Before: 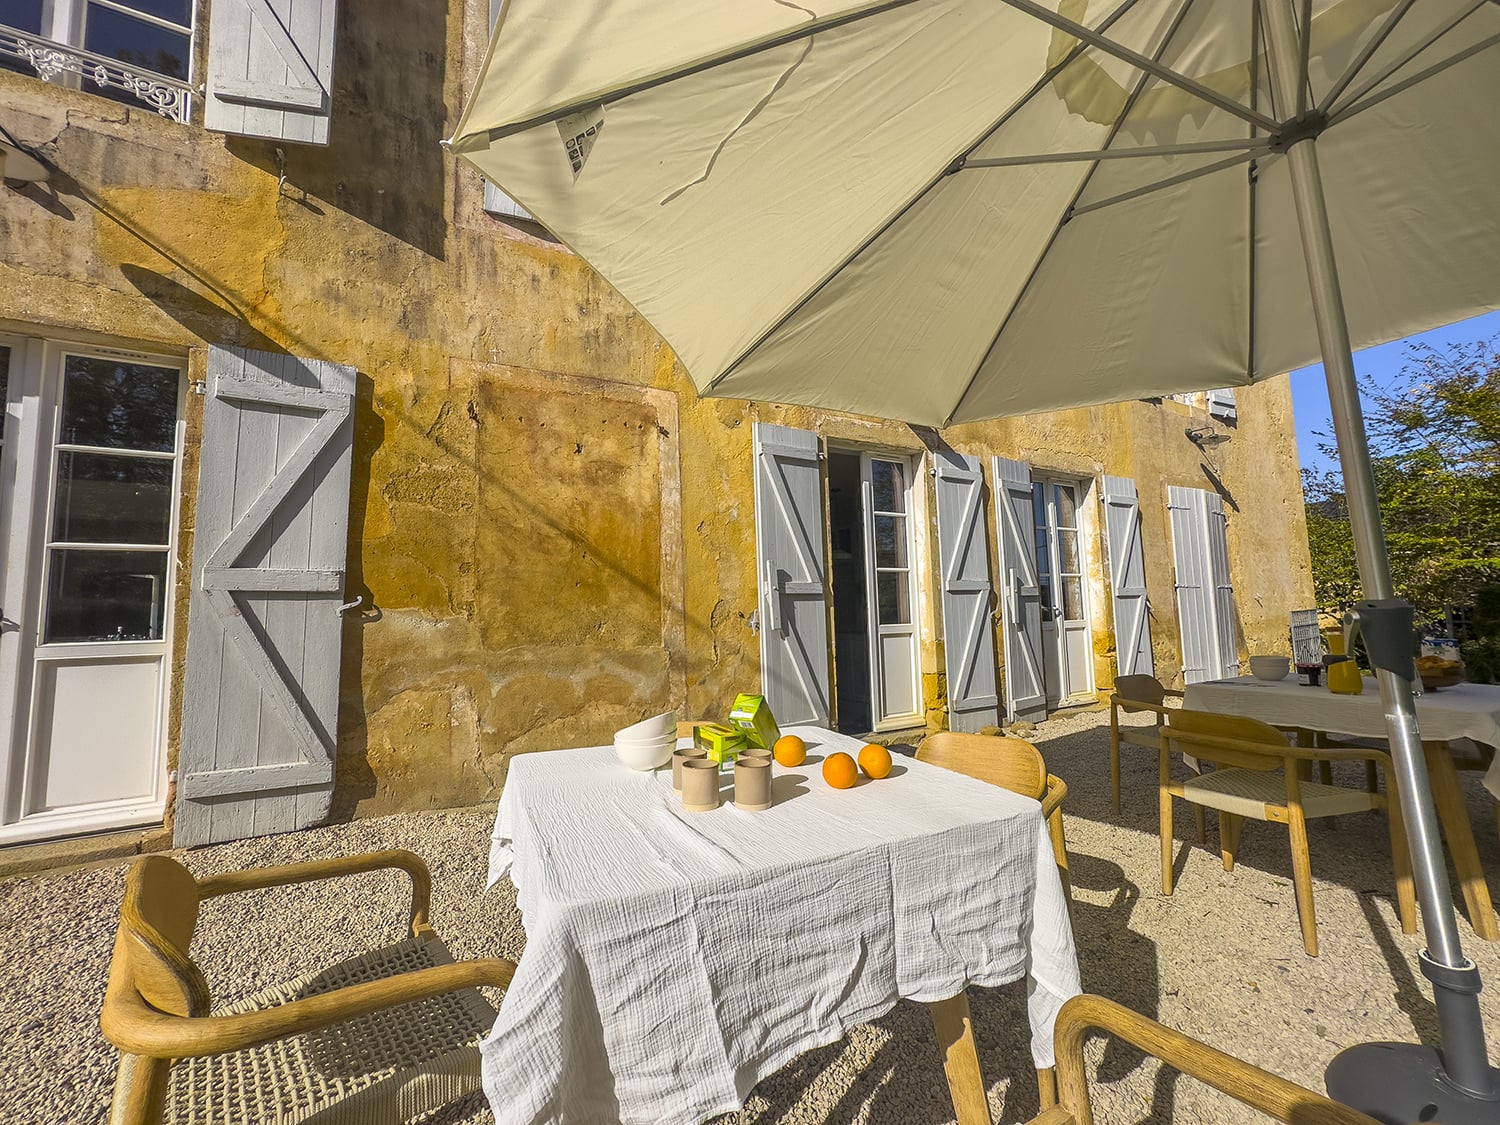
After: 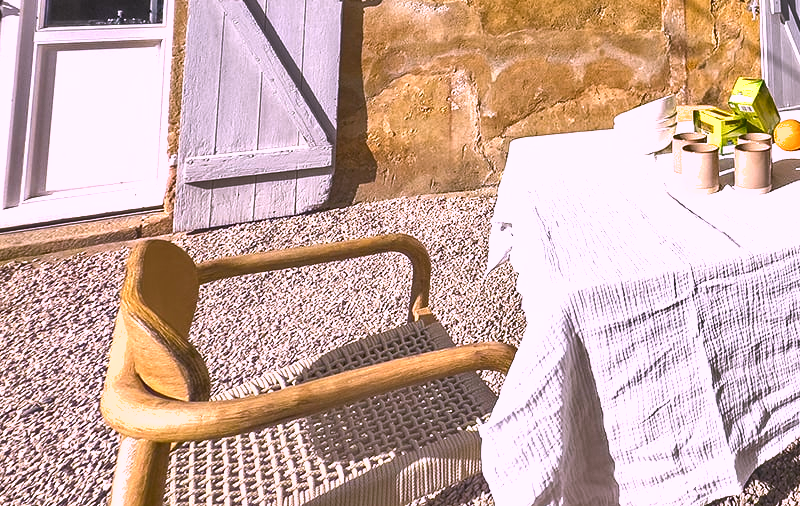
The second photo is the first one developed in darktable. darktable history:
color correction: highlights a* 15.46, highlights b* -20.56
shadows and highlights: low approximation 0.01, soften with gaussian
exposure: exposure 1 EV, compensate highlight preservation false
crop and rotate: top 54.778%, right 46.61%, bottom 0.159%
